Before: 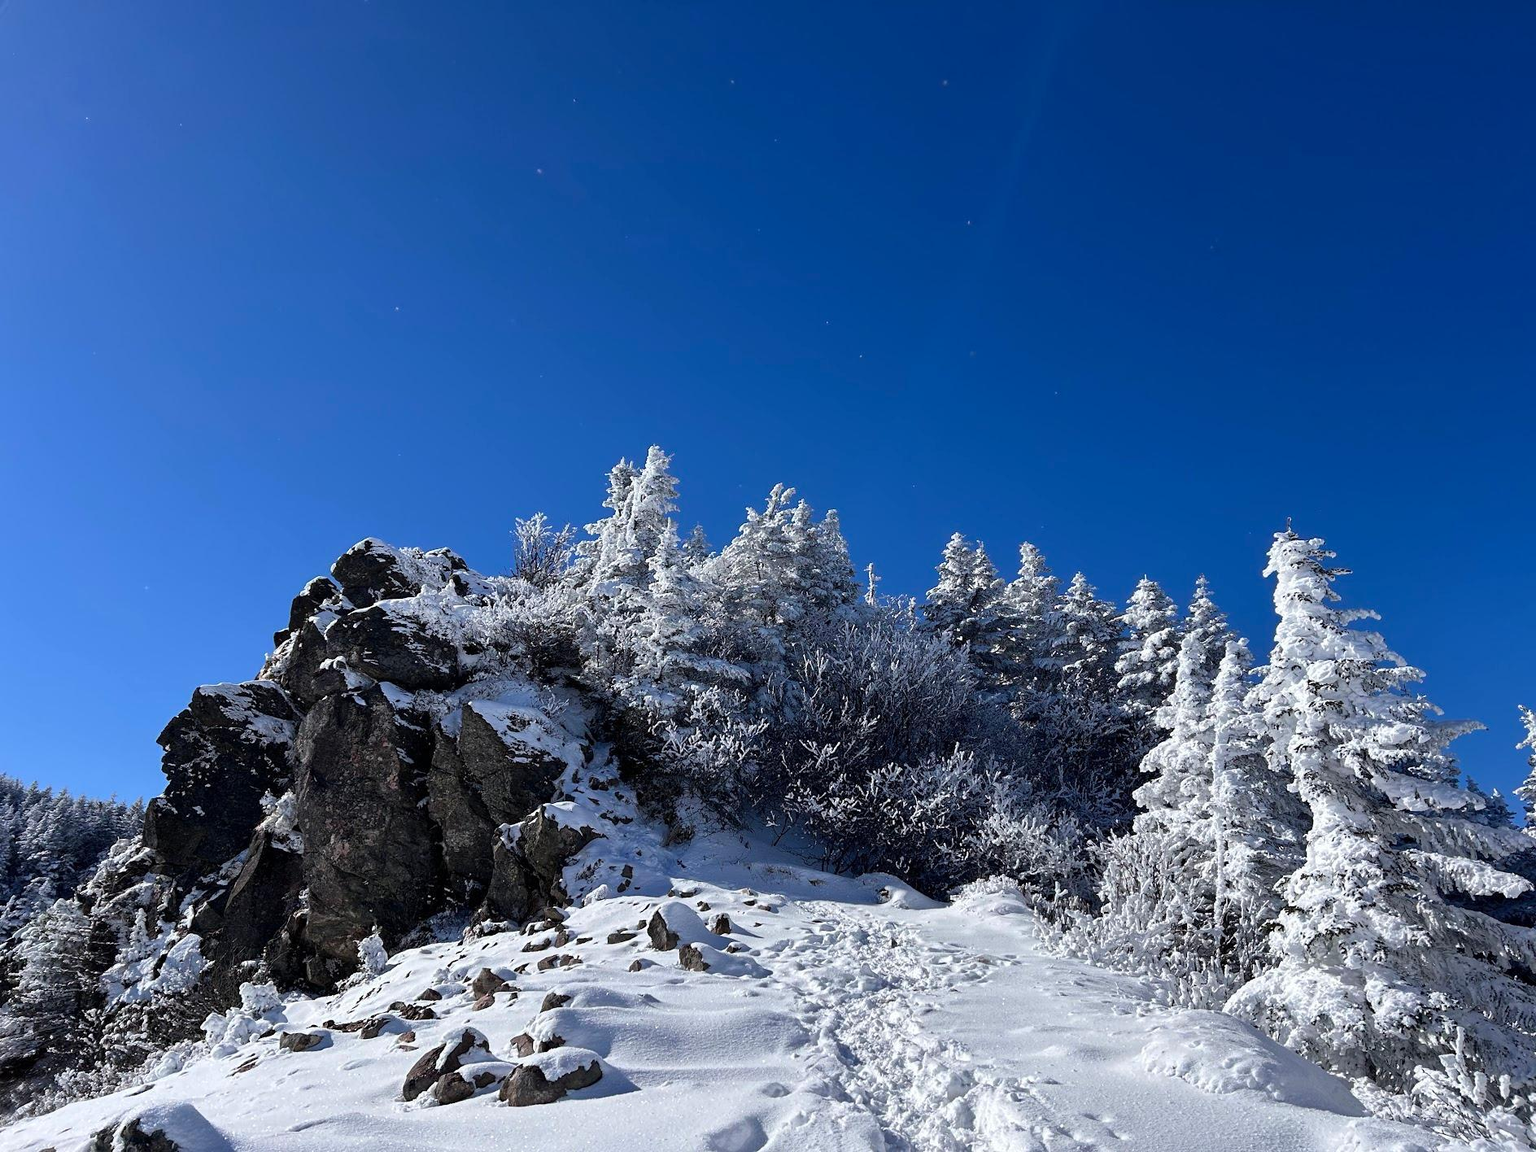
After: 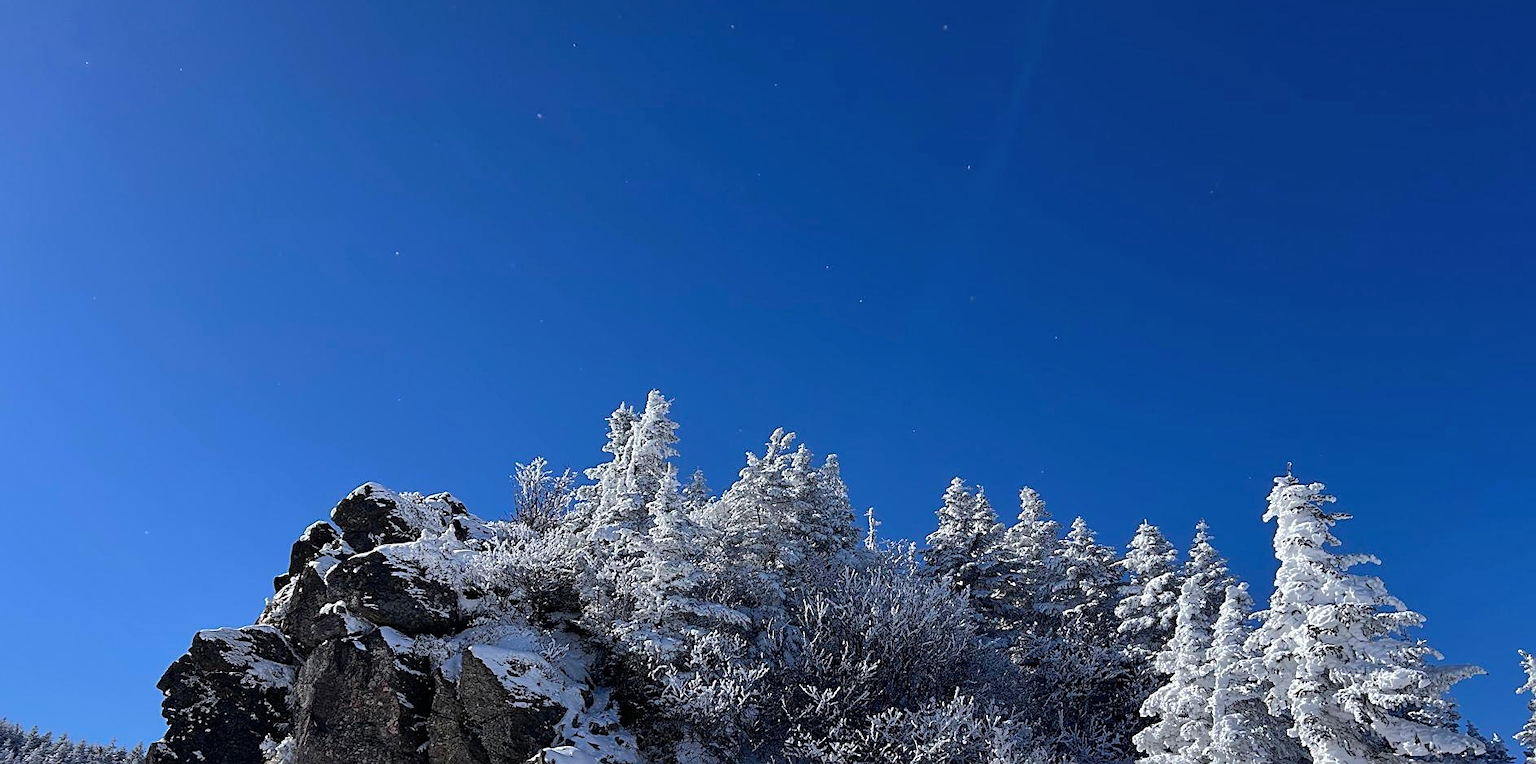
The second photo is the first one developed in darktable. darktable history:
shadows and highlights: shadows 25.38, highlights -70.92
crop and rotate: top 4.824%, bottom 28.788%
sharpen: on, module defaults
